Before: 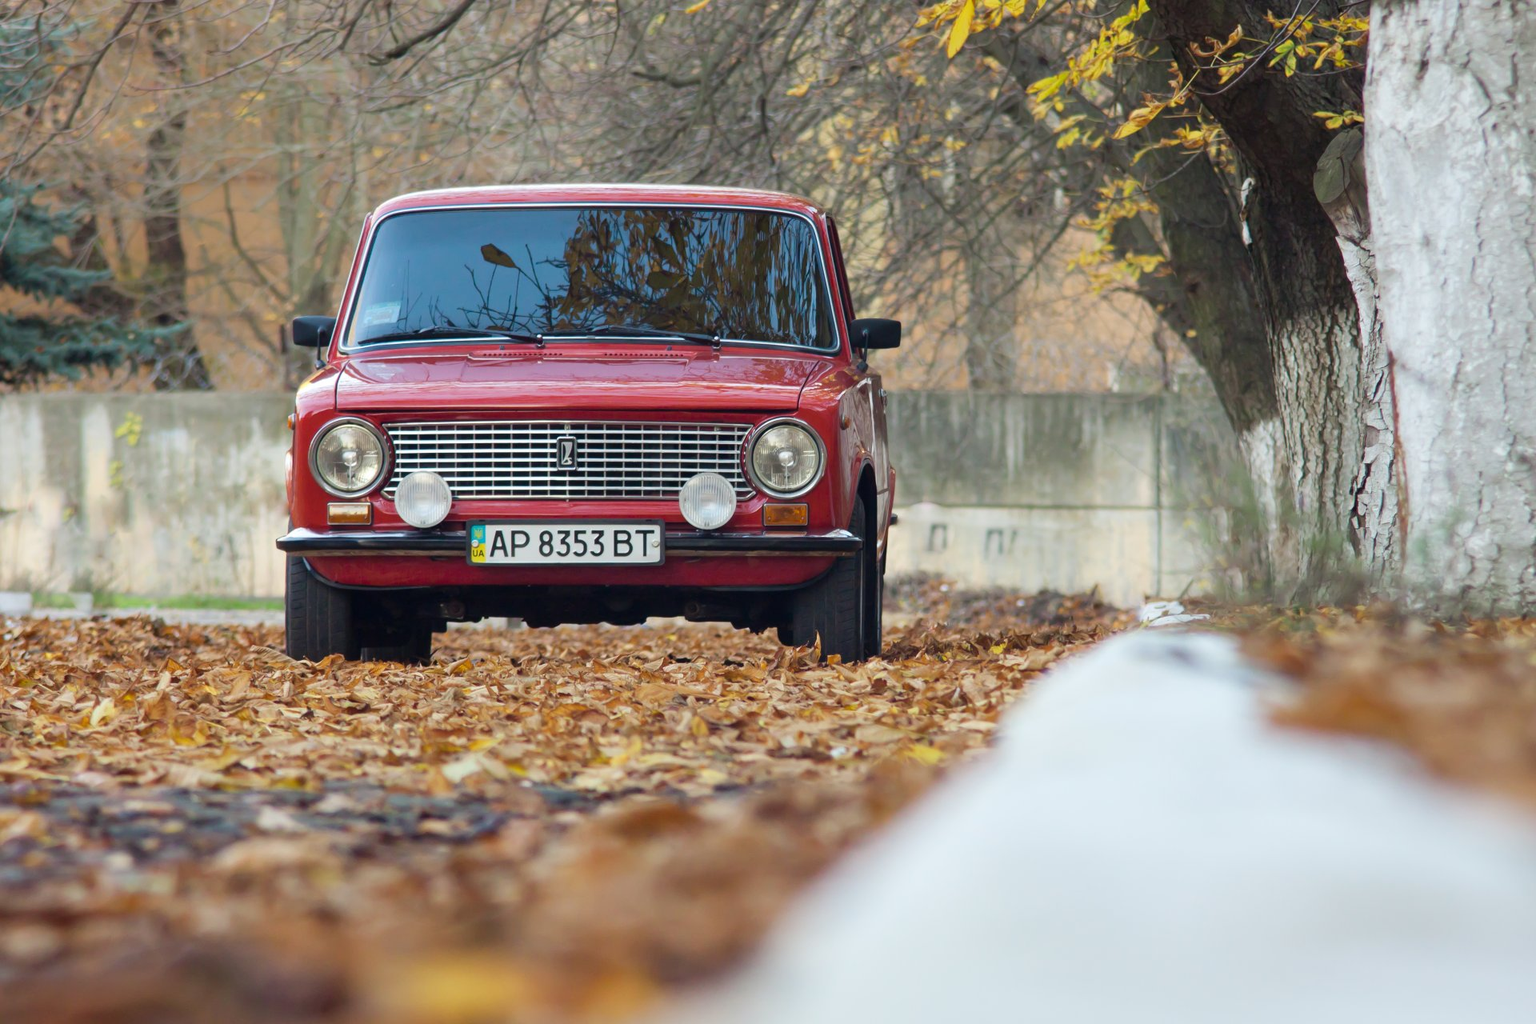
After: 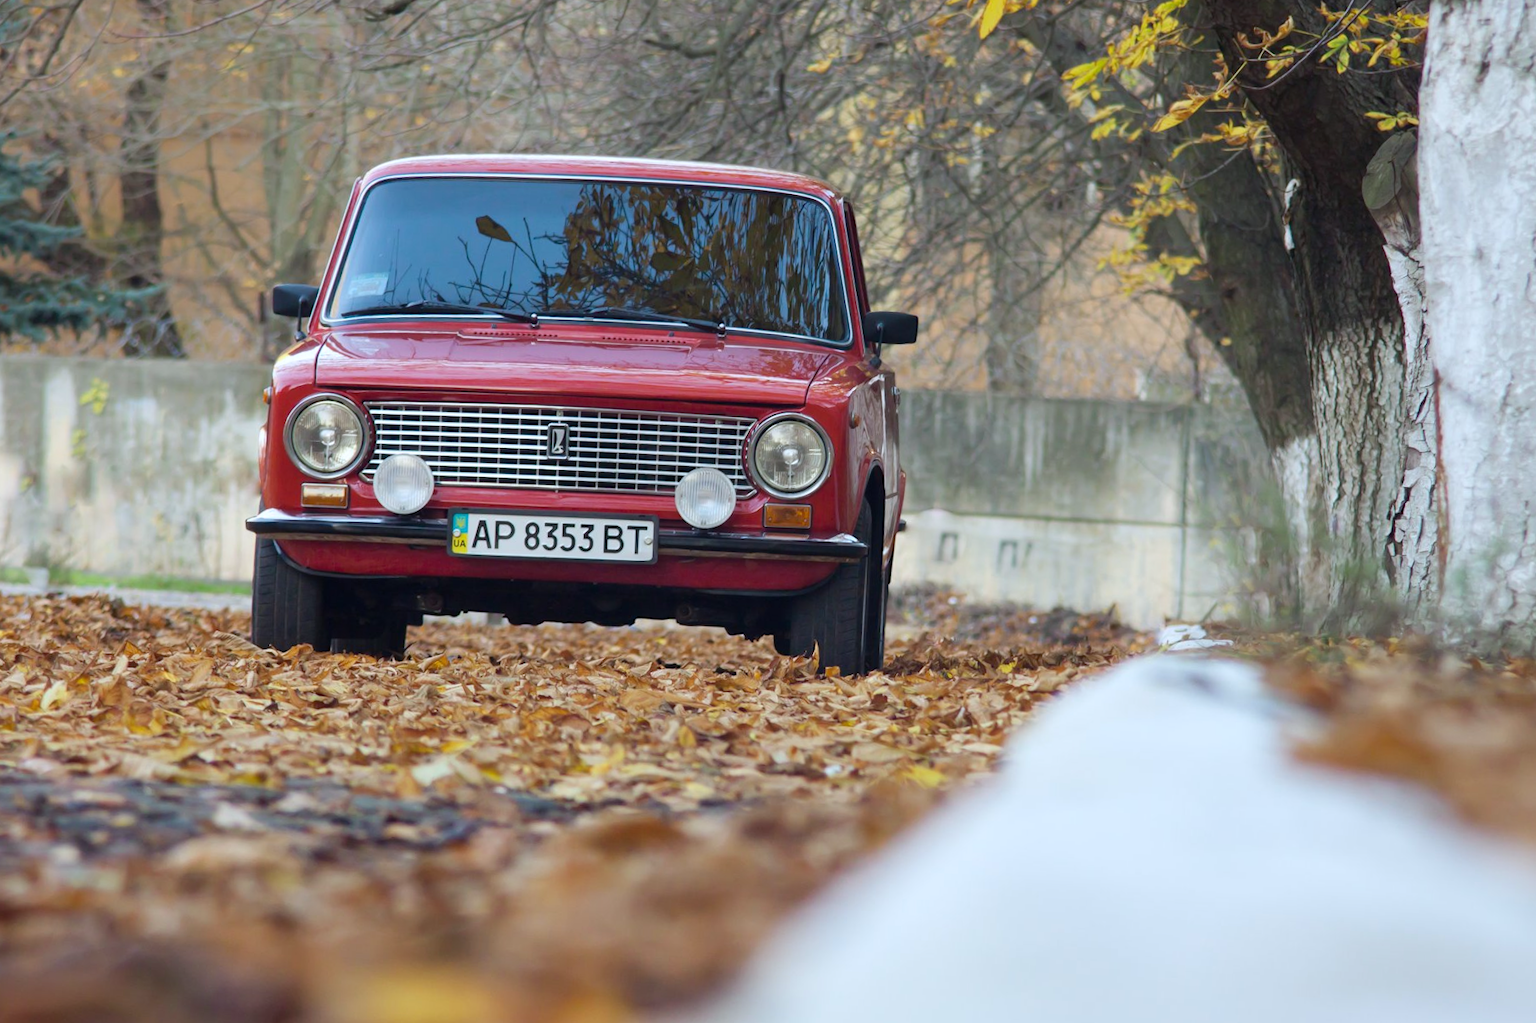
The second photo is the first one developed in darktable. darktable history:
crop and rotate: angle -2.38°
white balance: red 0.967, blue 1.049
